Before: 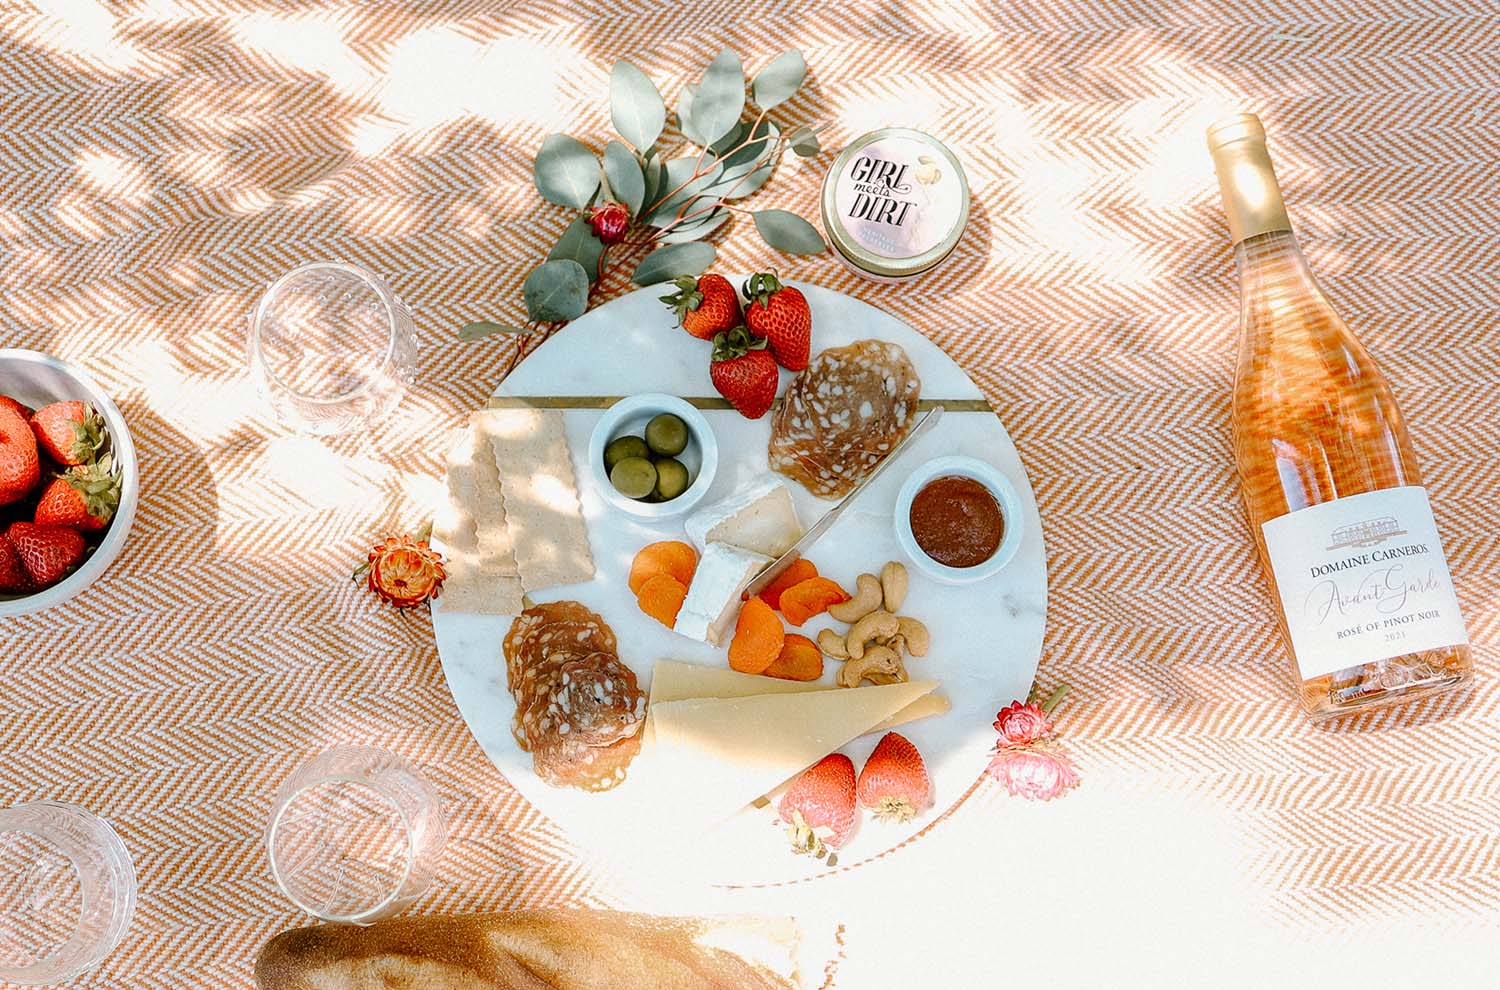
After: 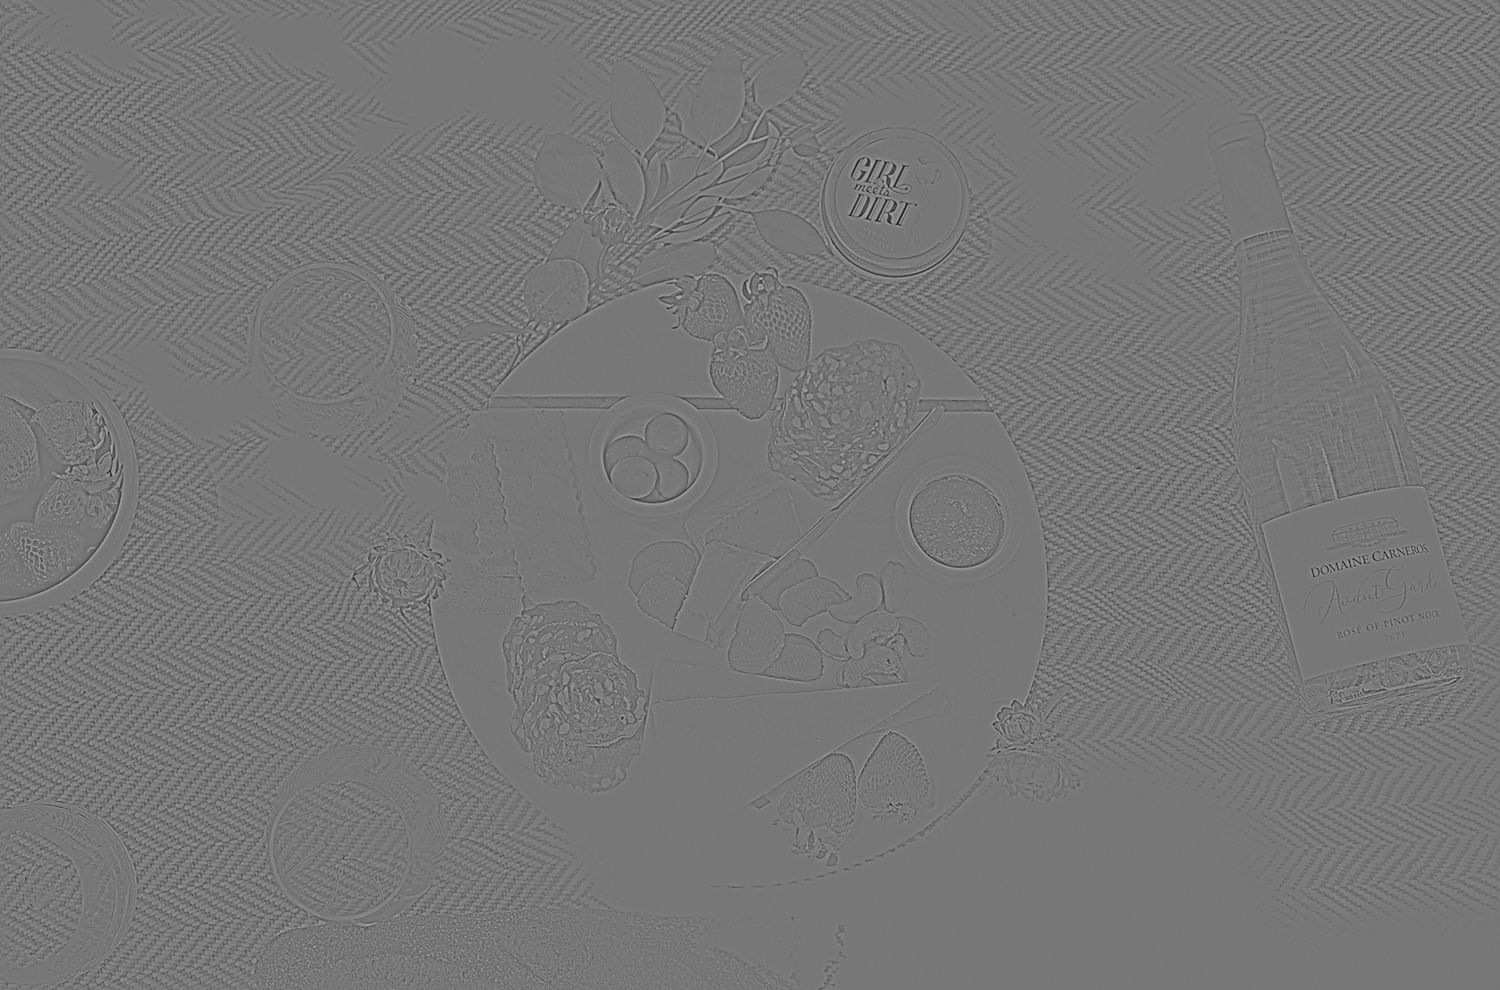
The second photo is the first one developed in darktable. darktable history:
filmic rgb: black relative exposure -7.65 EV, white relative exposure 4.56 EV, hardness 3.61
highpass: sharpness 5.84%, contrast boost 8.44%
color correction: saturation 0.99
tone equalizer: on, module defaults
haze removal: on, module defaults
local contrast: detail 130%
sharpen: on, module defaults
